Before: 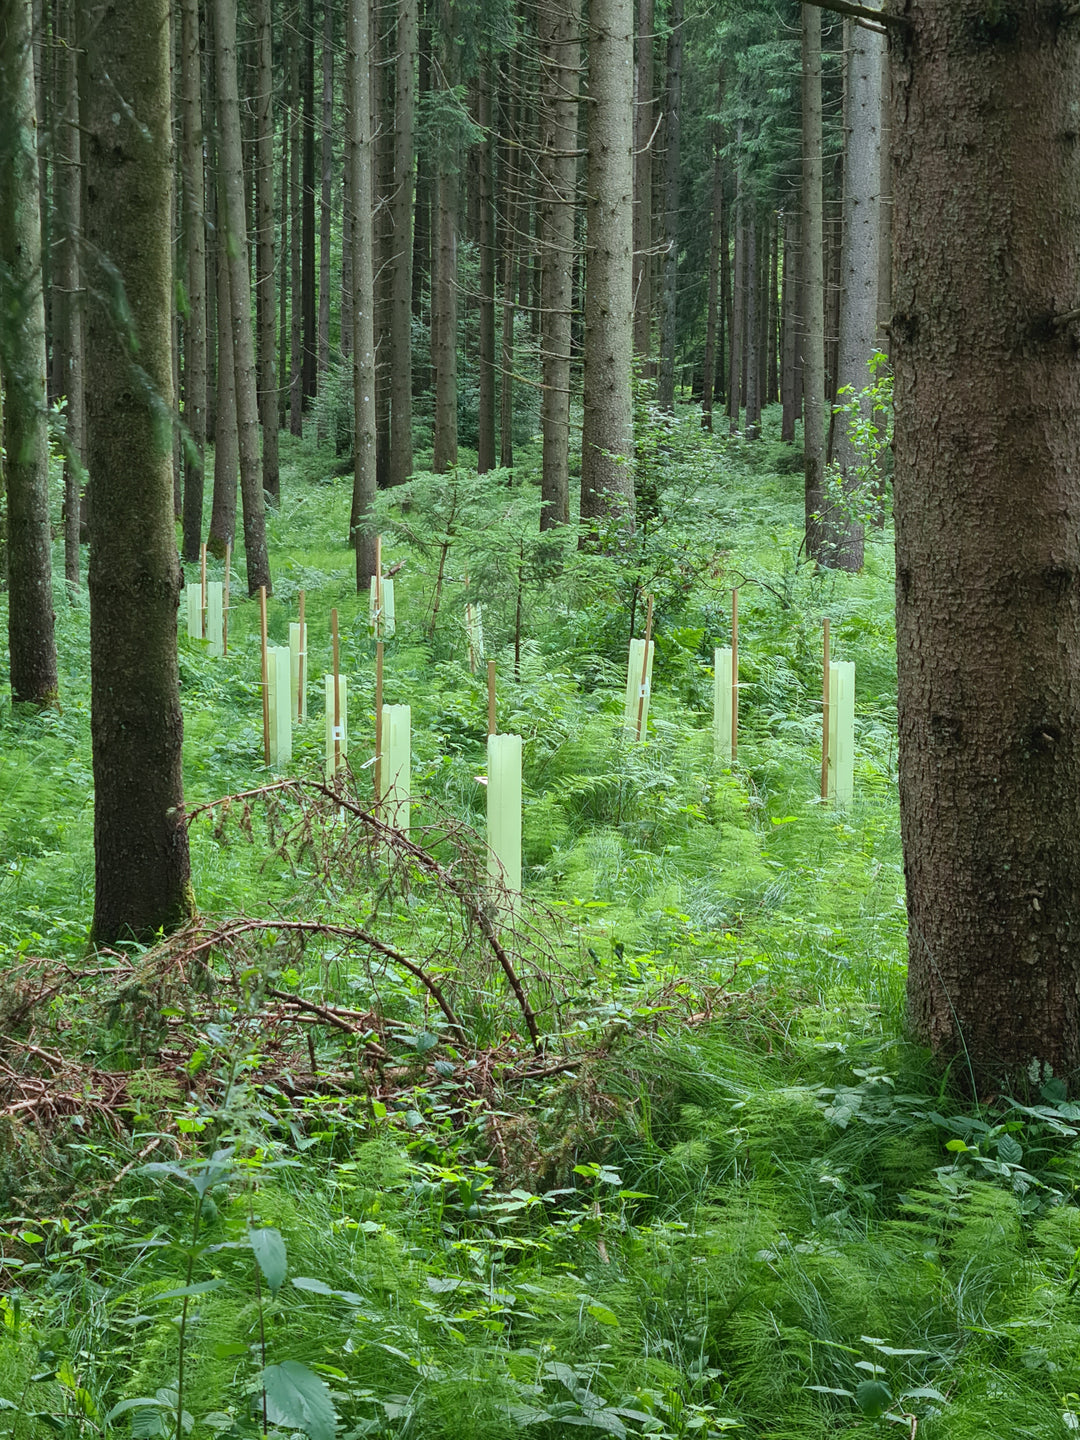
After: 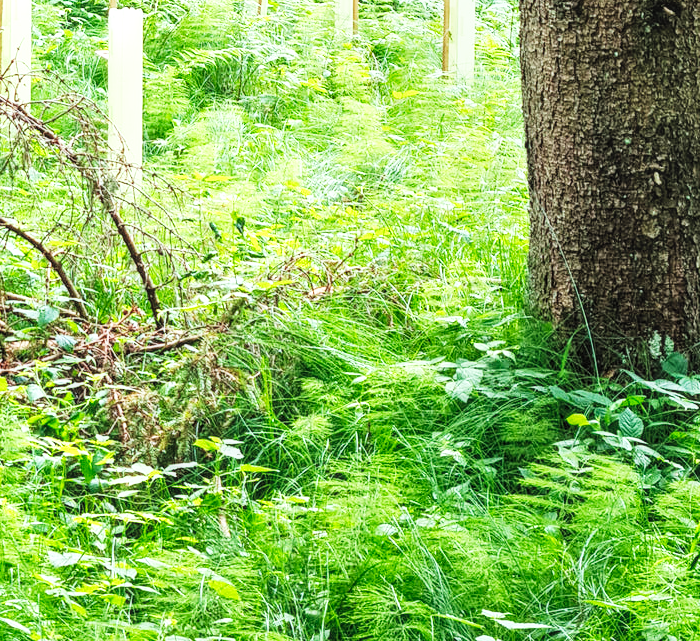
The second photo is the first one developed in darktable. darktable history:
crop and rotate: left 35.115%, top 50.423%, bottom 4.998%
contrast brightness saturation: brightness 0.154
base curve: curves: ch0 [(0, 0) (0.007, 0.004) (0.027, 0.03) (0.046, 0.07) (0.207, 0.54) (0.442, 0.872) (0.673, 0.972) (1, 1)], preserve colors none
local contrast: on, module defaults
